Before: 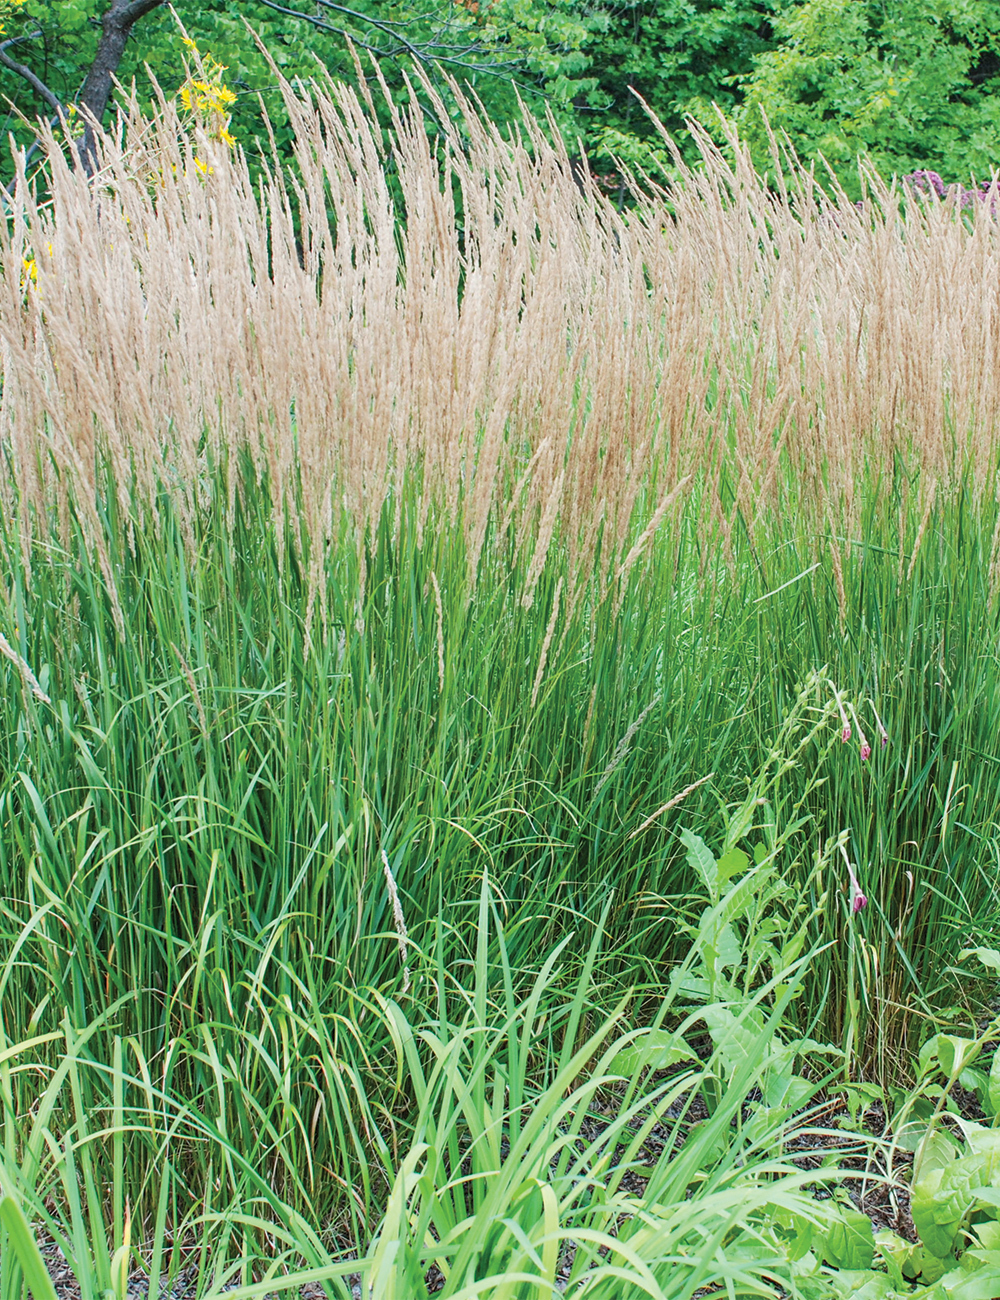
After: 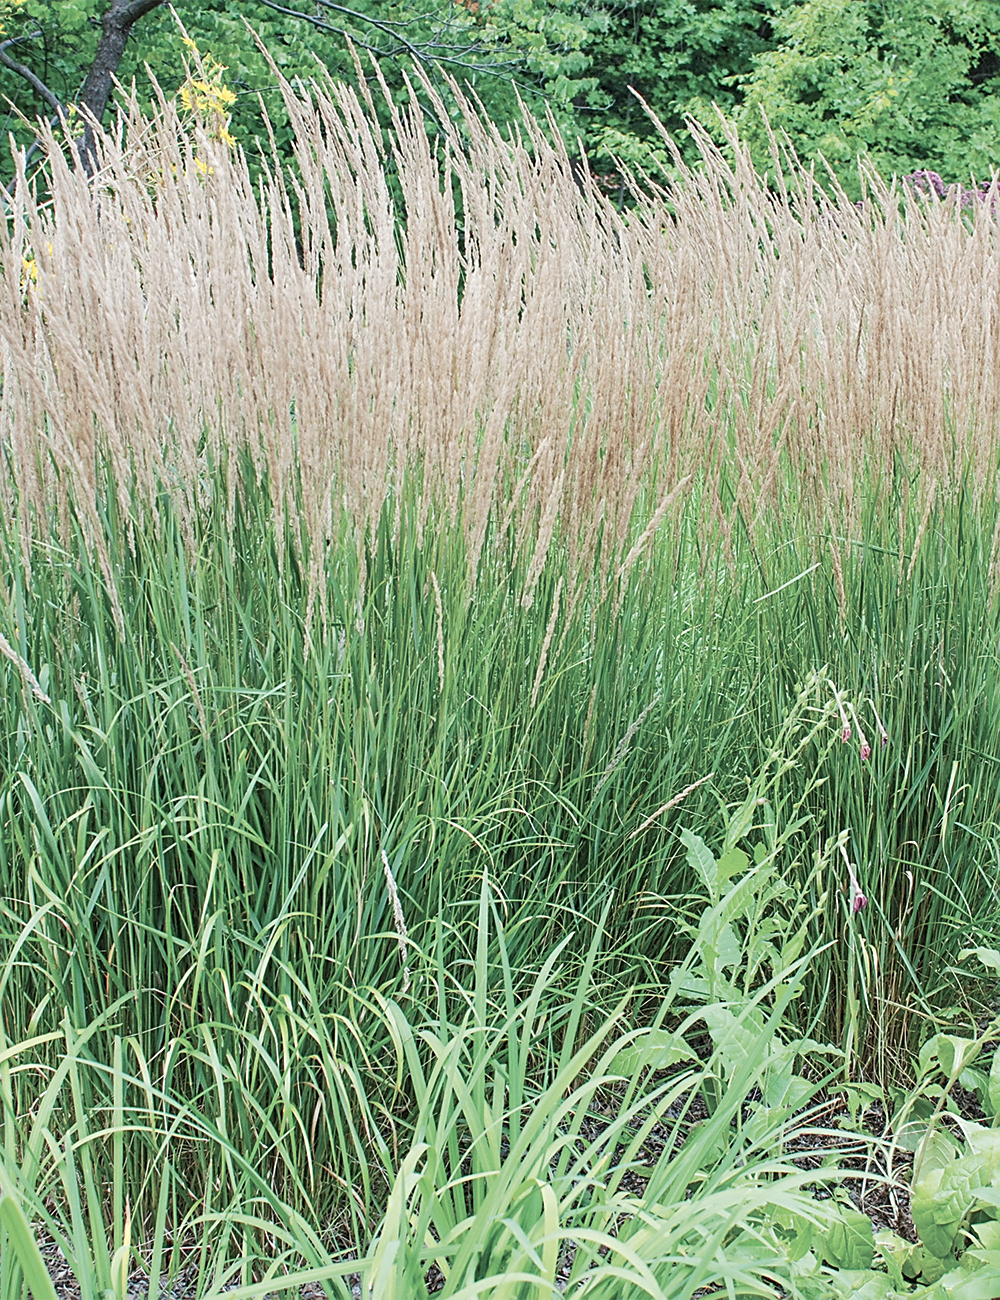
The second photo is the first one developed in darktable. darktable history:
sharpen: on, module defaults
color balance rgb: shadows lift › chroma 0.852%, shadows lift › hue 115.13°, power › luminance 1.655%, perceptual saturation grading › global saturation -31.792%
